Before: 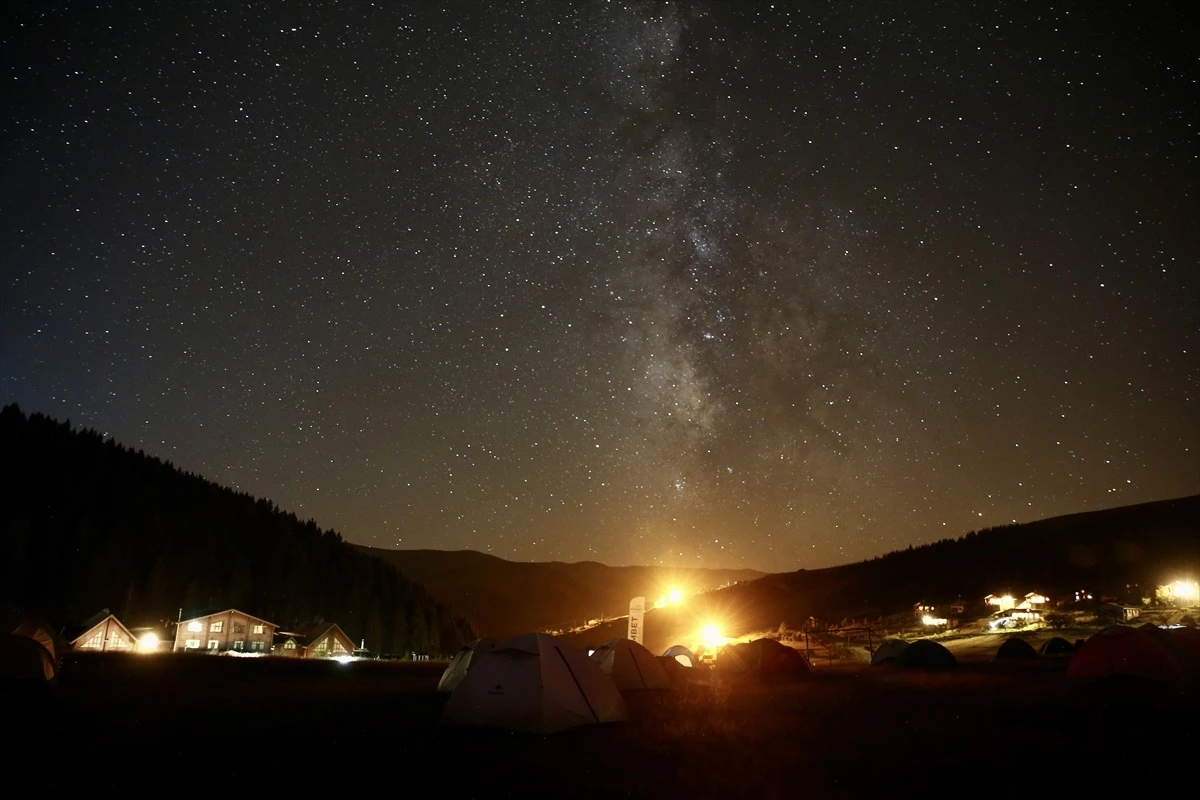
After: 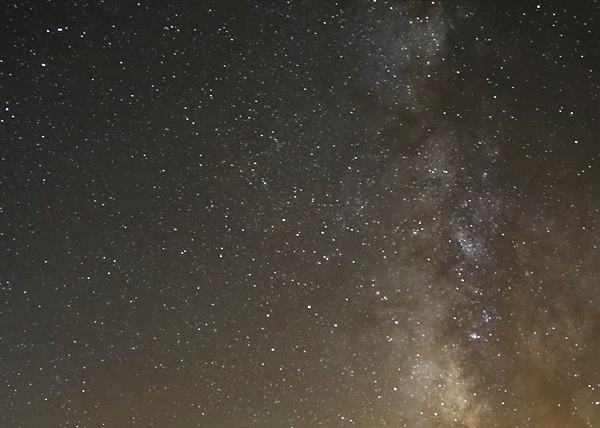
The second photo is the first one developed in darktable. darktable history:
crop: left 19.556%, right 30.401%, bottom 46.458%
exposure: black level correction 0, exposure 0.68 EV, compensate exposure bias true, compensate highlight preservation false
